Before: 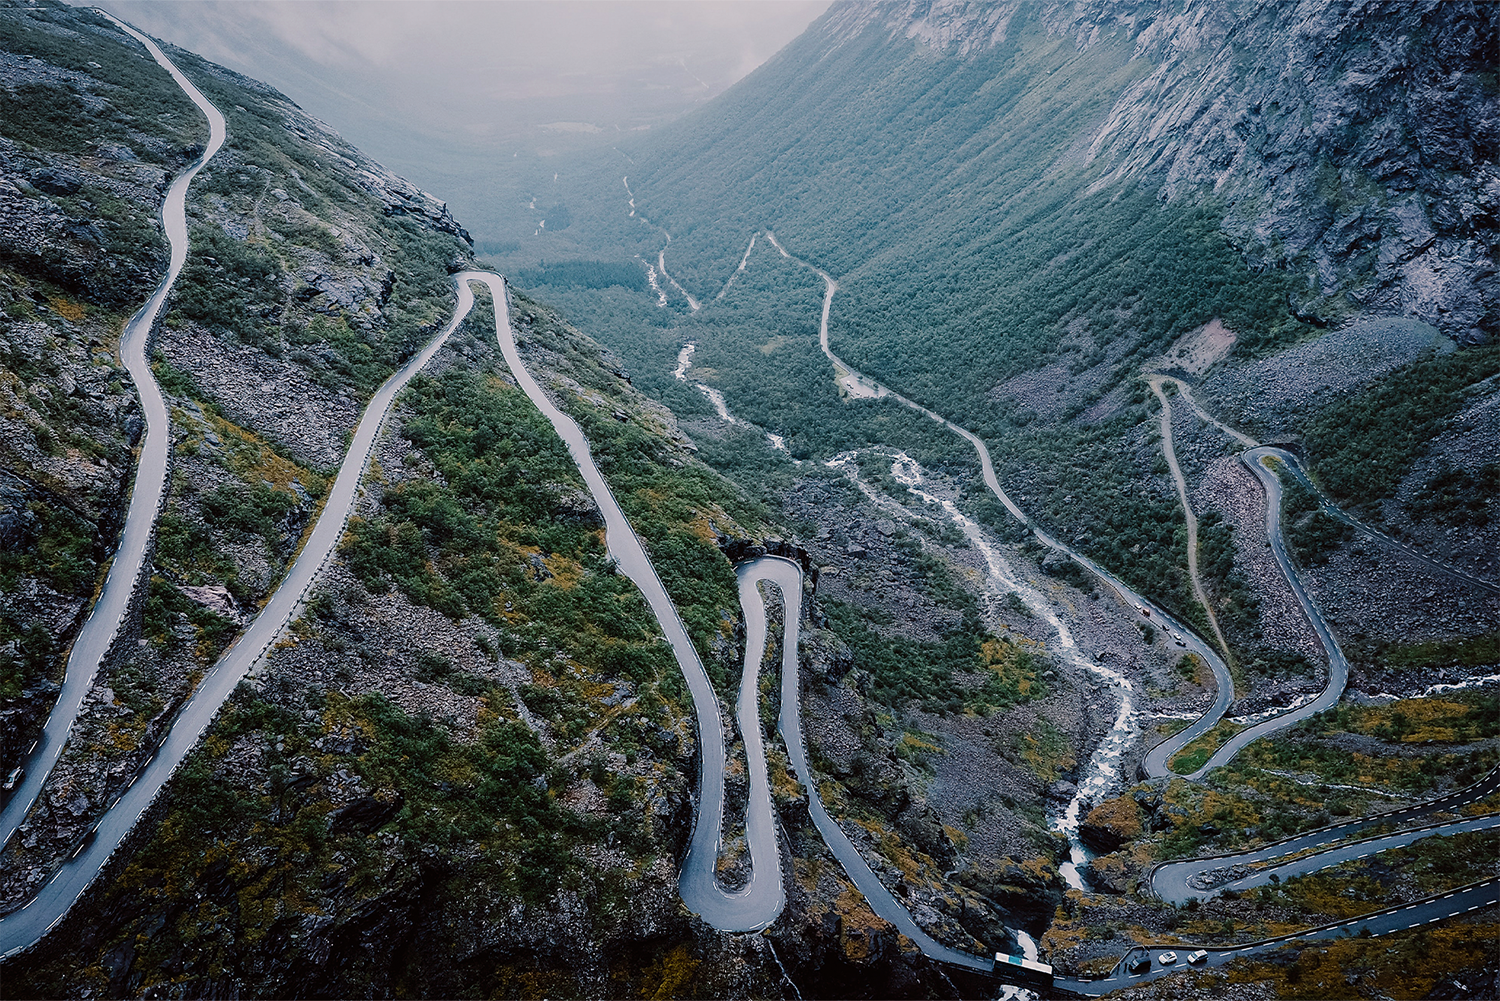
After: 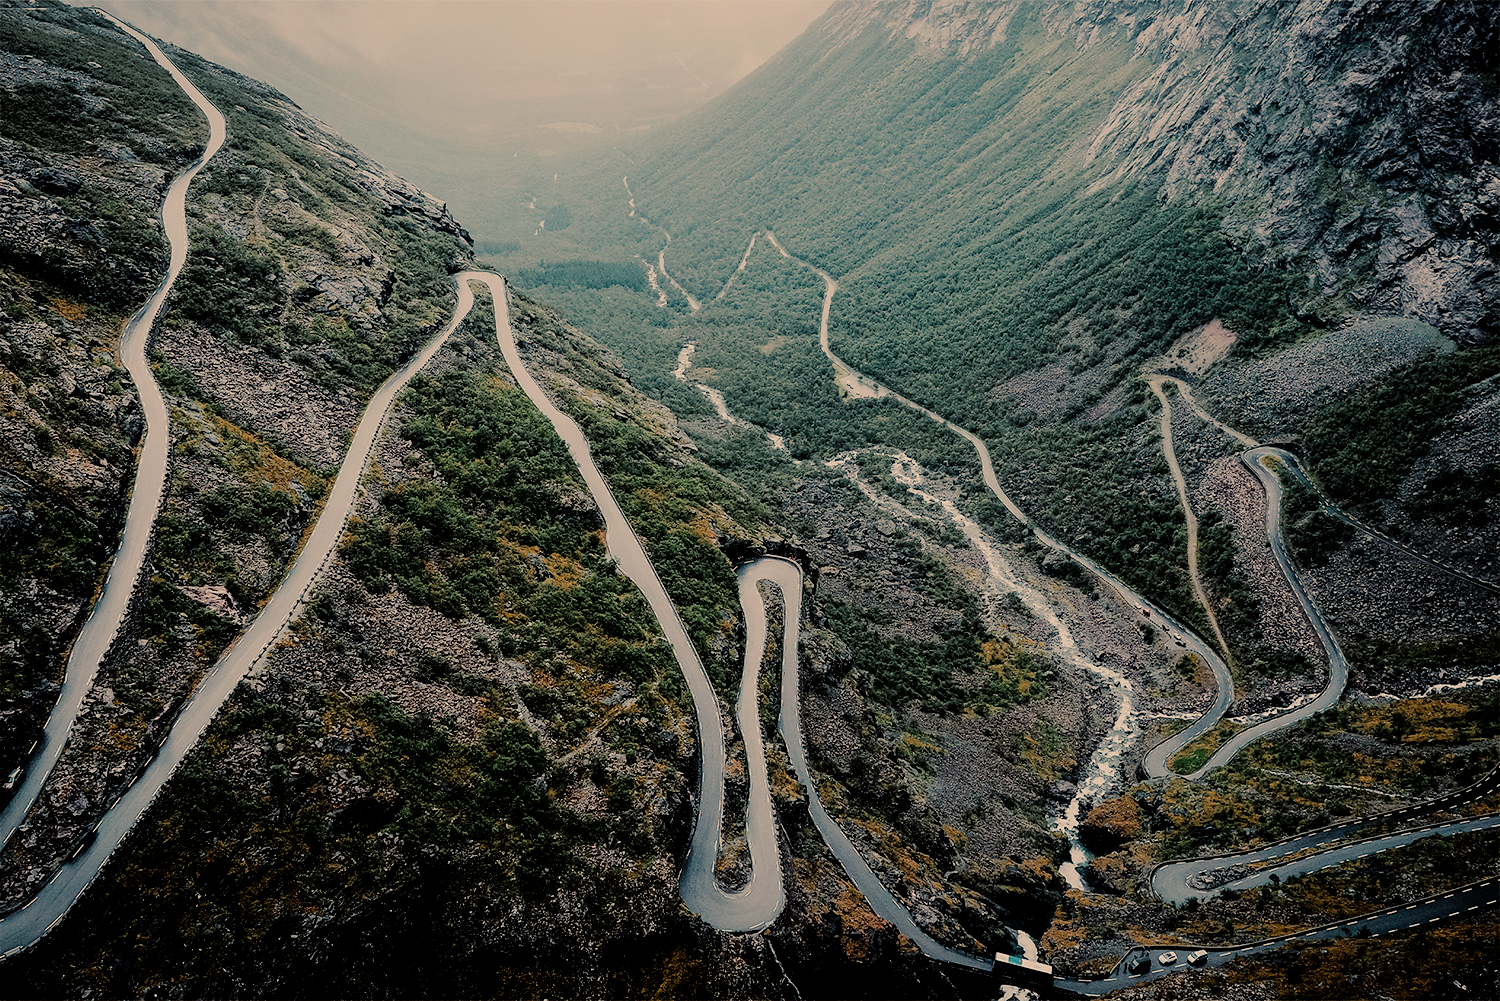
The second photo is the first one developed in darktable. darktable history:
white balance: red 1.123, blue 0.83
filmic rgb: black relative exposure -5 EV, hardness 2.88, contrast 1.1, highlights saturation mix -20%
